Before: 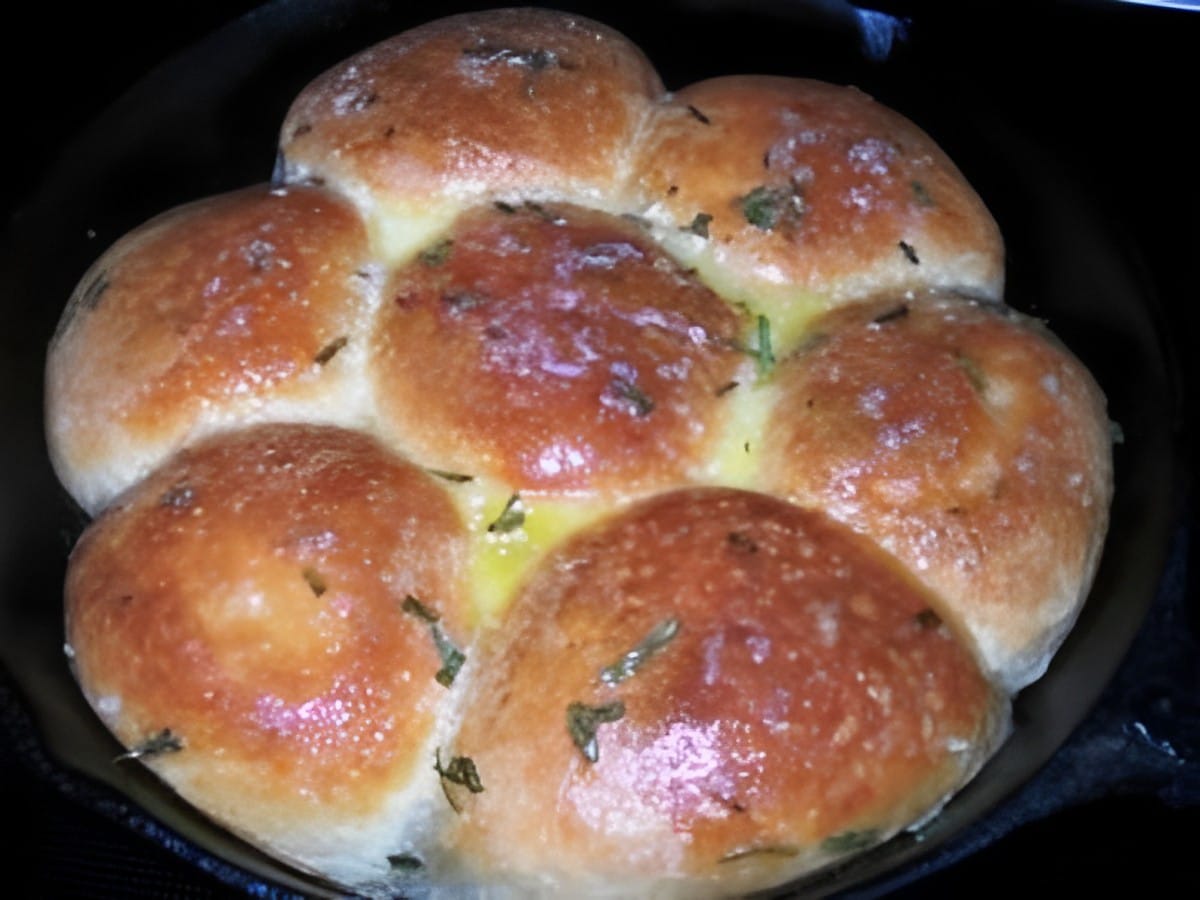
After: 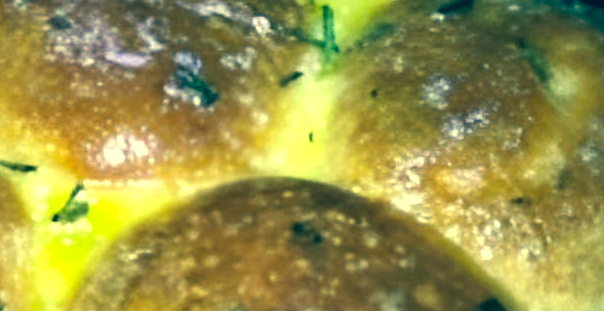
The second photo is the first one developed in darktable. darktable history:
crop: left 36.375%, top 34.519%, right 13.221%, bottom 30.842%
tone equalizer: -8 EV -0.776 EV, -7 EV -0.697 EV, -6 EV -0.567 EV, -5 EV -0.392 EV, -3 EV 0.383 EV, -2 EV 0.6 EV, -1 EV 0.686 EV, +0 EV 0.754 EV, edges refinement/feathering 500, mask exposure compensation -1.57 EV, preserve details no
local contrast: highlights 105%, shadows 99%, detail 119%, midtone range 0.2
color correction: highlights a* -15.52, highlights b* 39.69, shadows a* -39.23, shadows b* -26.29
